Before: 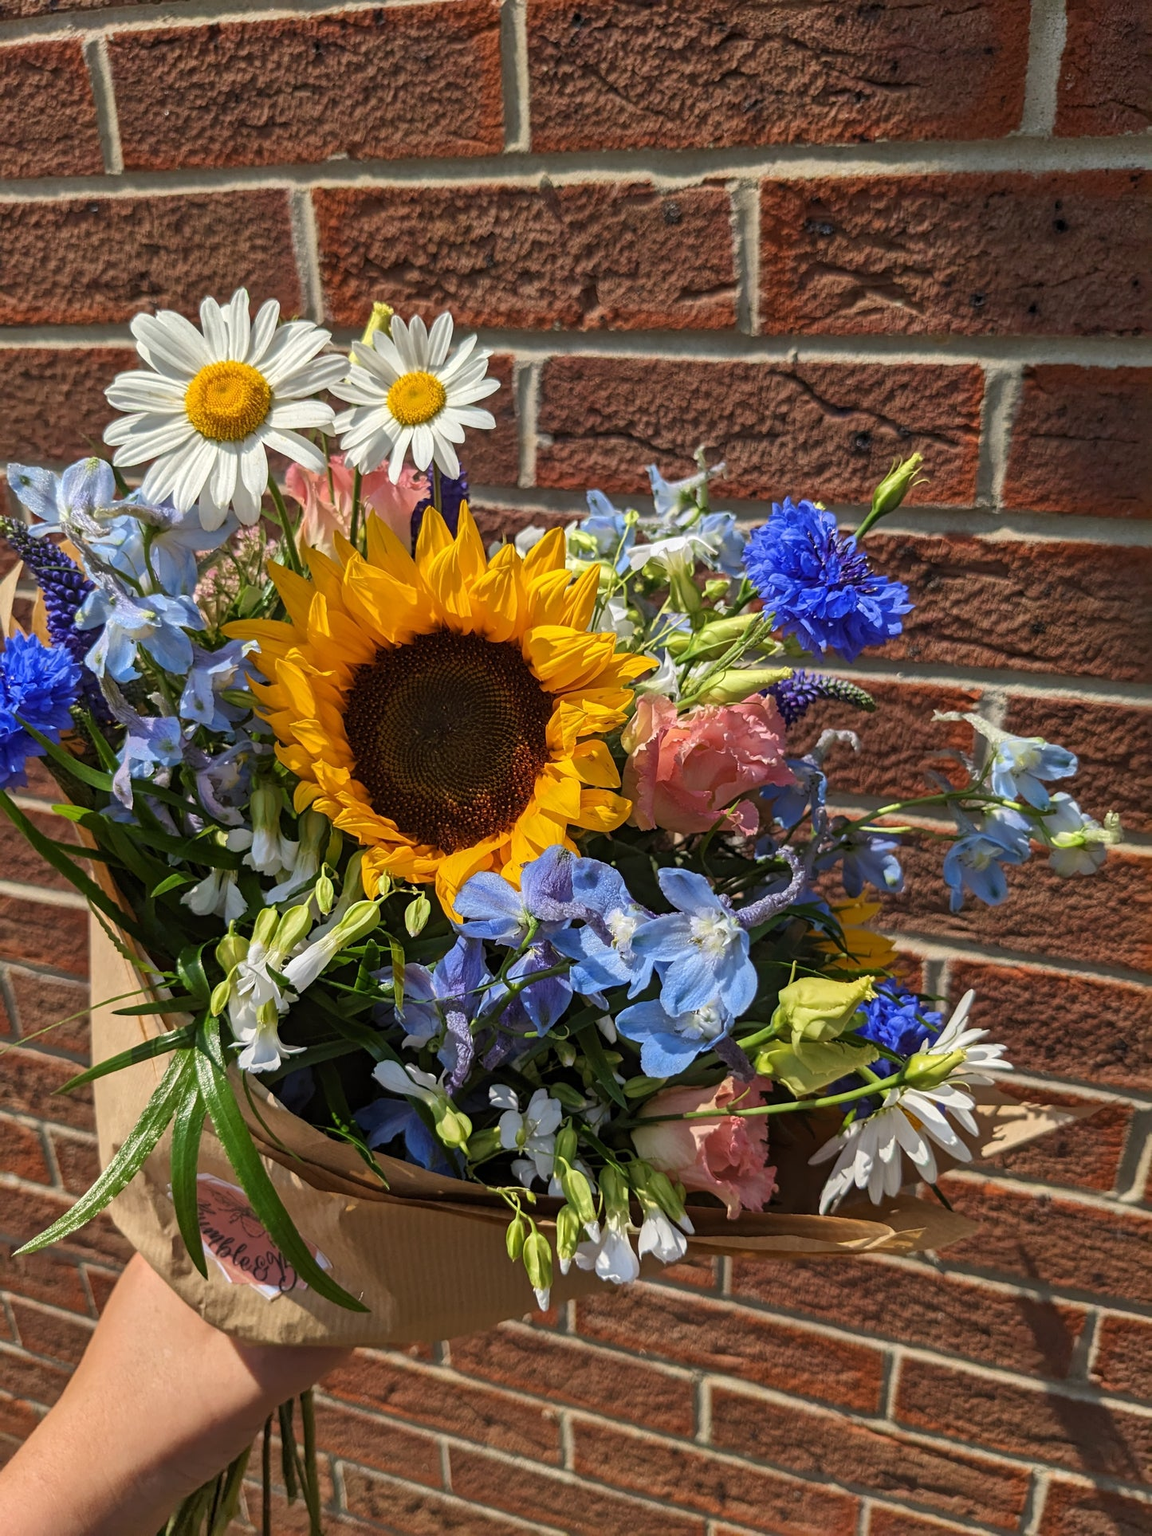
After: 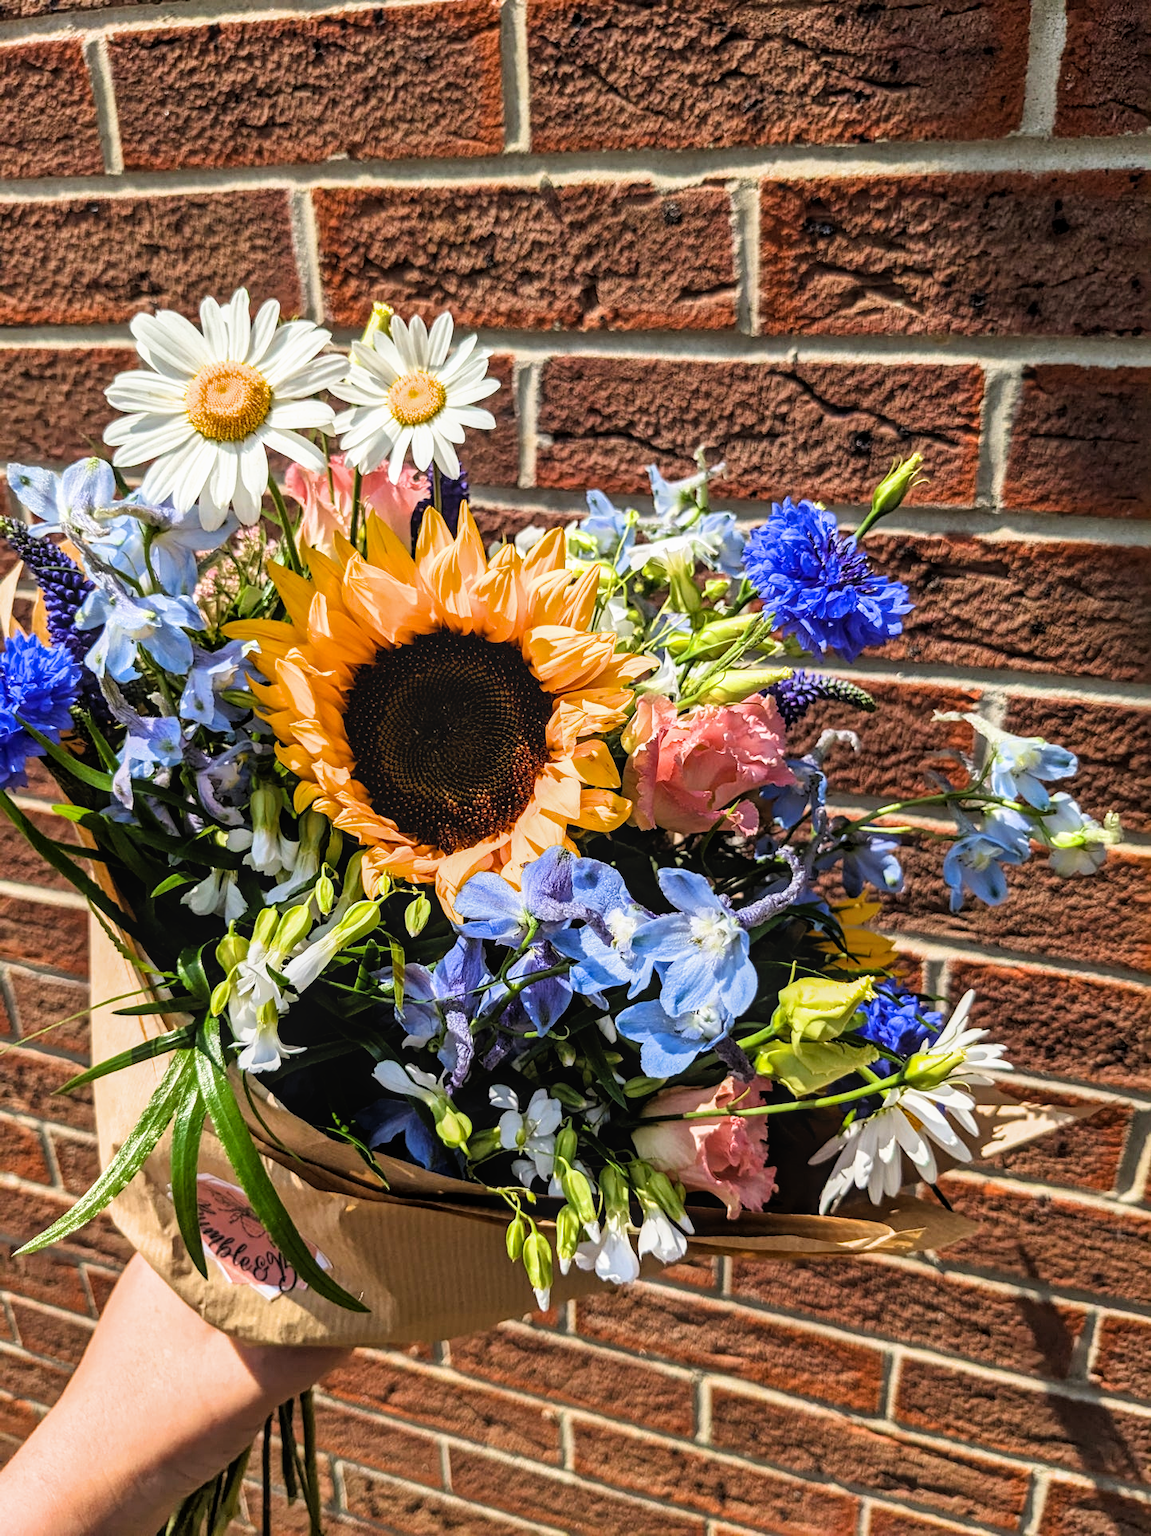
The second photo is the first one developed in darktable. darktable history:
filmic rgb: black relative exposure -5 EV, white relative exposure 3 EV, hardness 3.6, contrast 1.3, highlights saturation mix -30%
exposure: black level correction 0, exposure 0.7 EV, compensate highlight preservation false
color balance rgb: perceptual saturation grading › global saturation 10%, global vibrance 10%
local contrast: detail 115%
